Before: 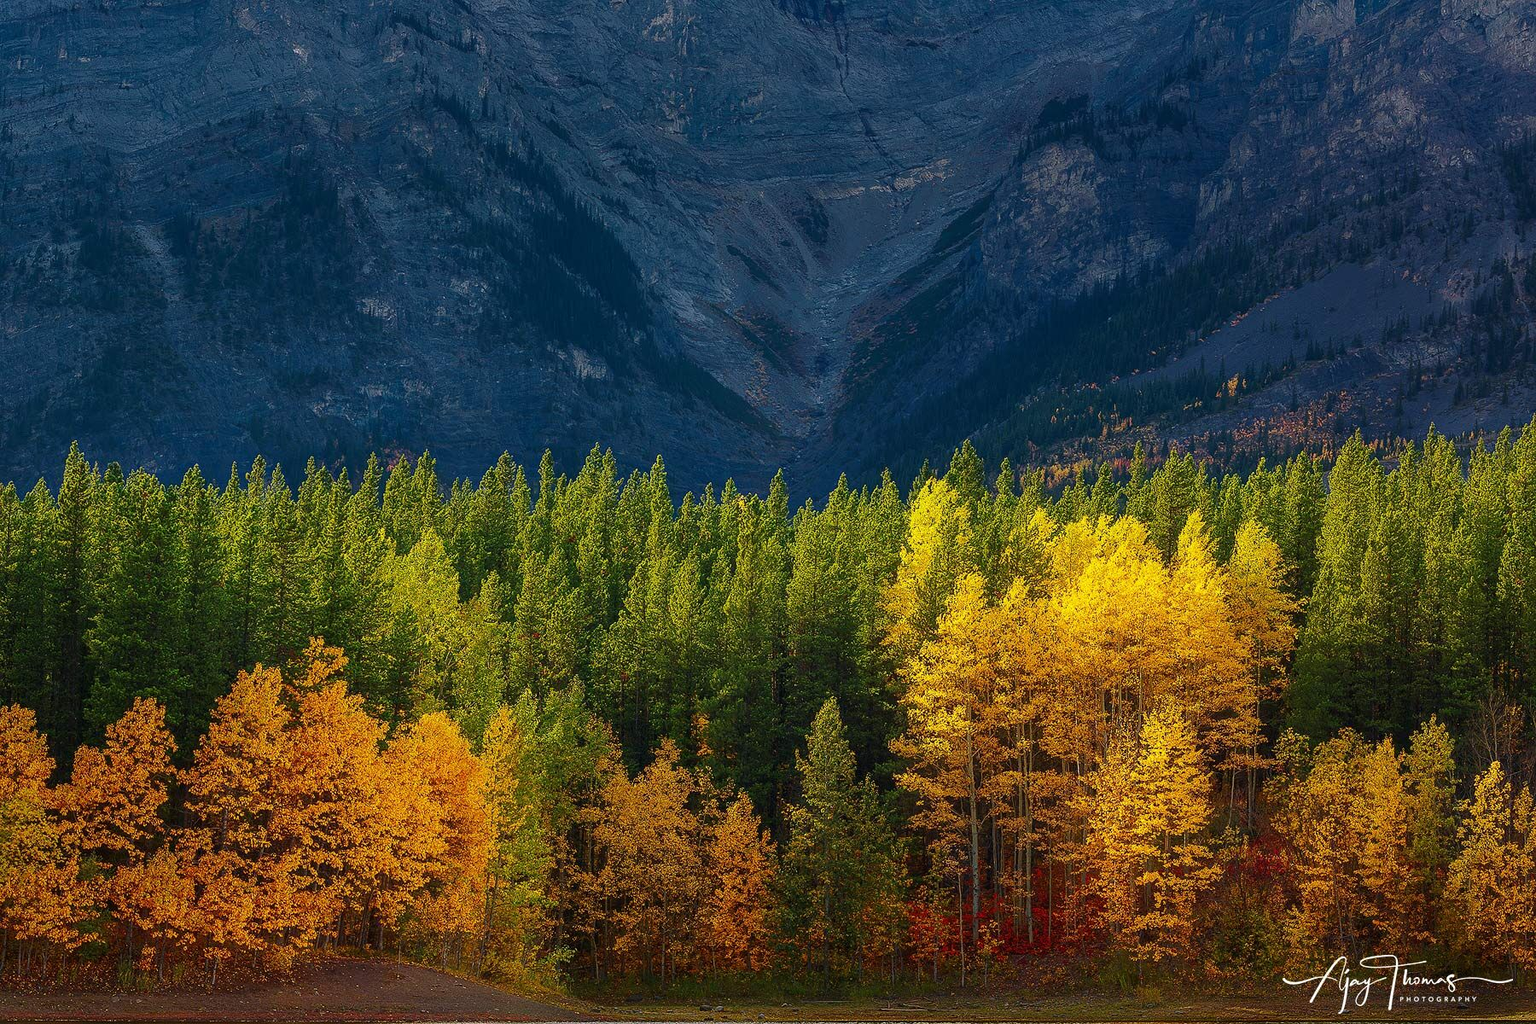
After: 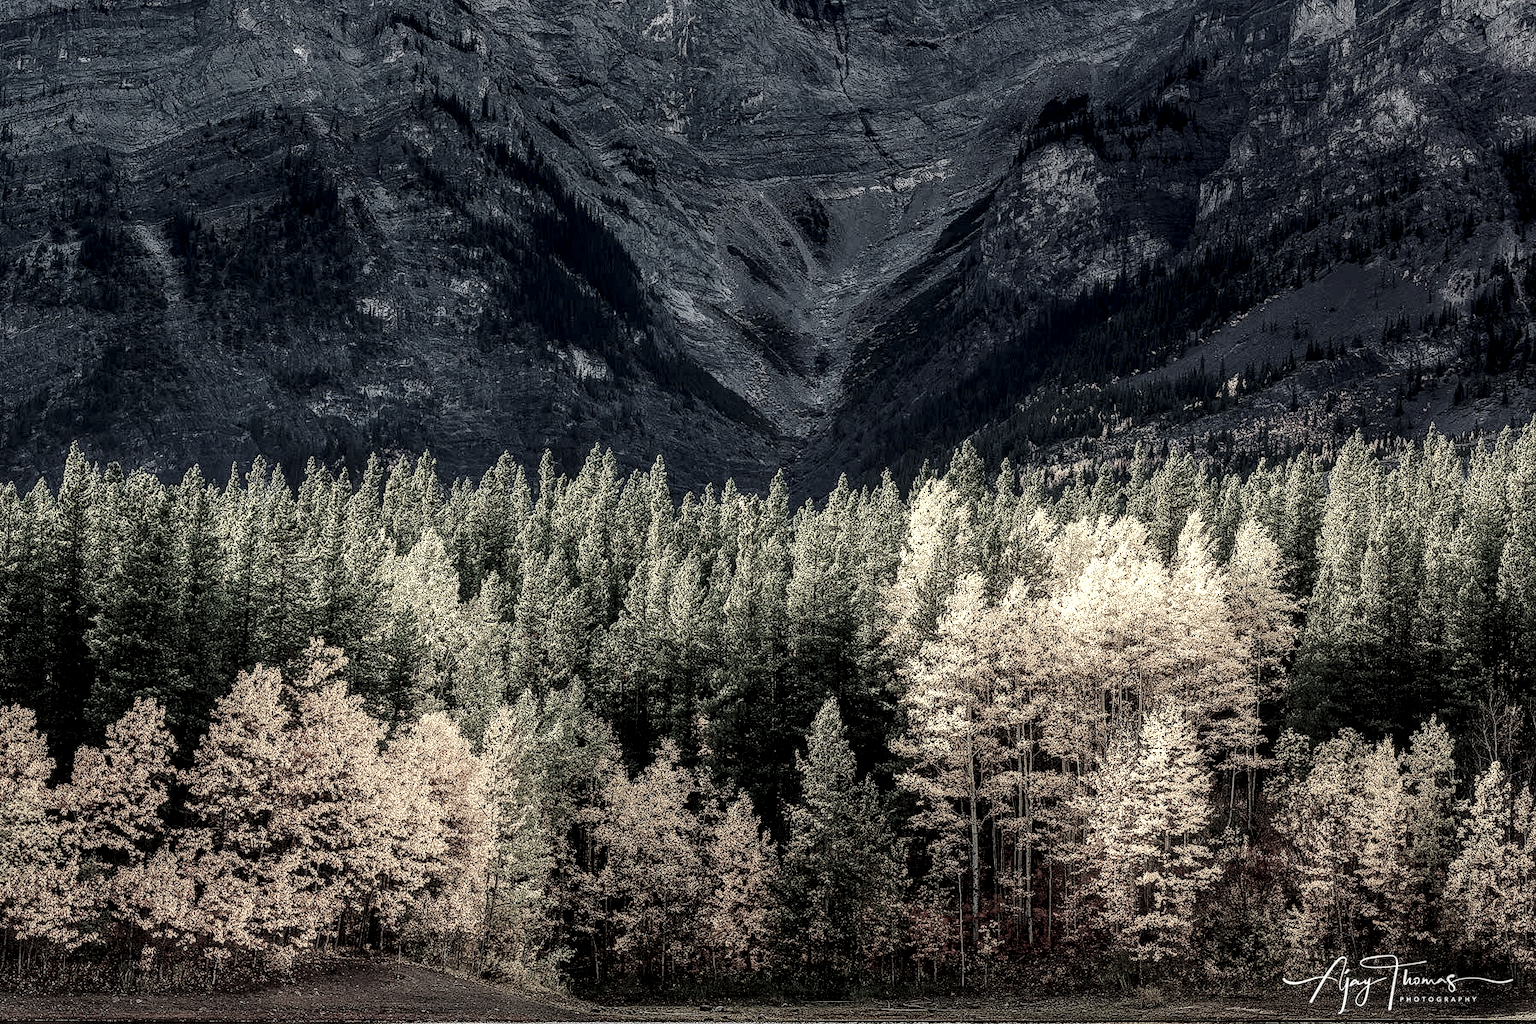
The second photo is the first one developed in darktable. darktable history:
tone curve: curves: ch0 [(0, 0) (0.003, 0.025) (0.011, 0.027) (0.025, 0.032) (0.044, 0.037) (0.069, 0.044) (0.1, 0.054) (0.136, 0.084) (0.177, 0.128) (0.224, 0.196) (0.277, 0.281) (0.335, 0.376) (0.399, 0.461) (0.468, 0.534) (0.543, 0.613) (0.623, 0.692) (0.709, 0.77) (0.801, 0.849) (0.898, 0.934) (1, 1)], preserve colors none
local contrast: highlights 19%, detail 186%
color correction: saturation 0.2
